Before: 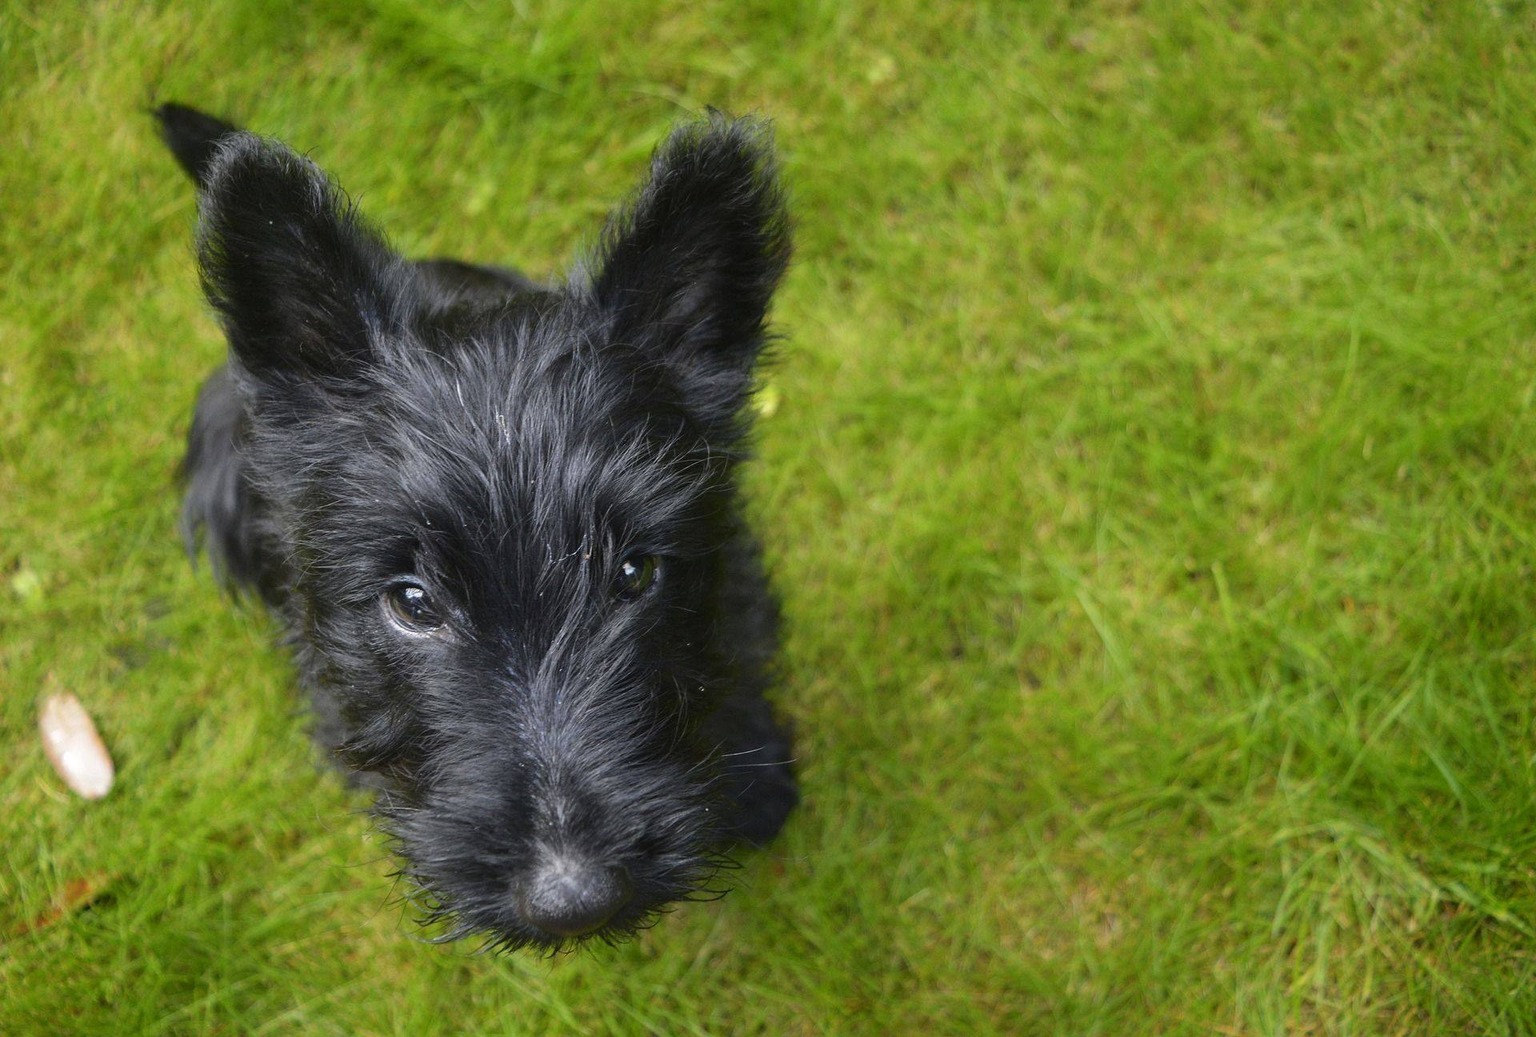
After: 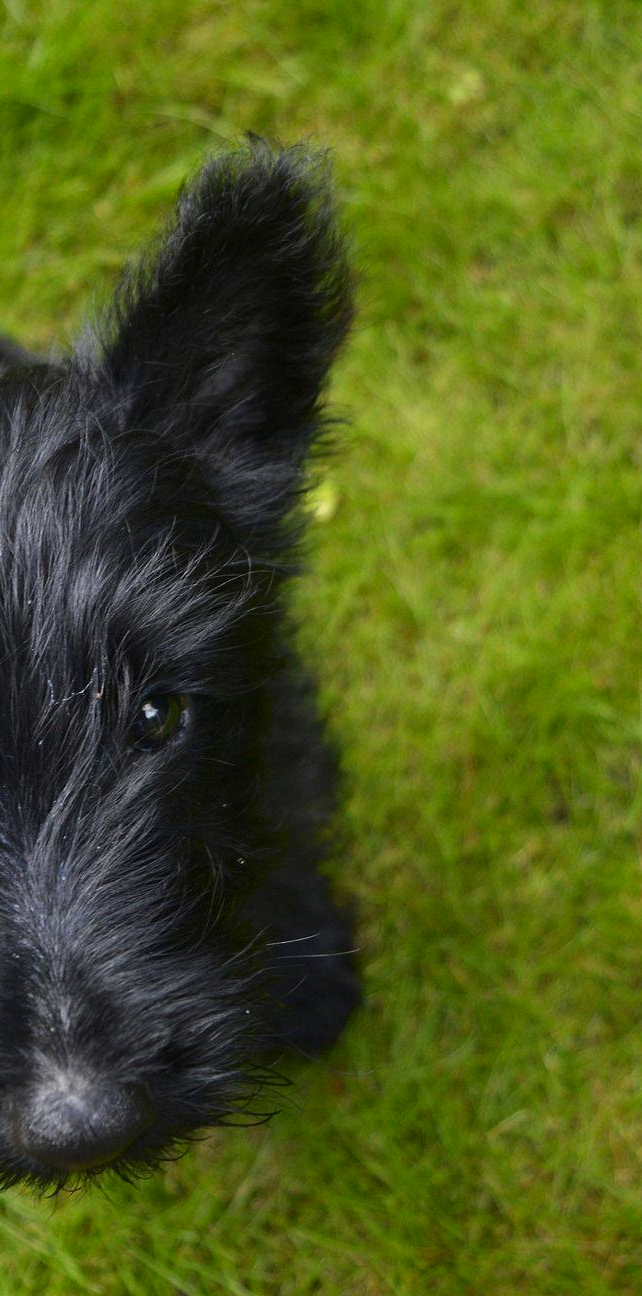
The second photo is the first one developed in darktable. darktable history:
crop: left 33.168%, right 33.385%
contrast brightness saturation: brightness -0.093
